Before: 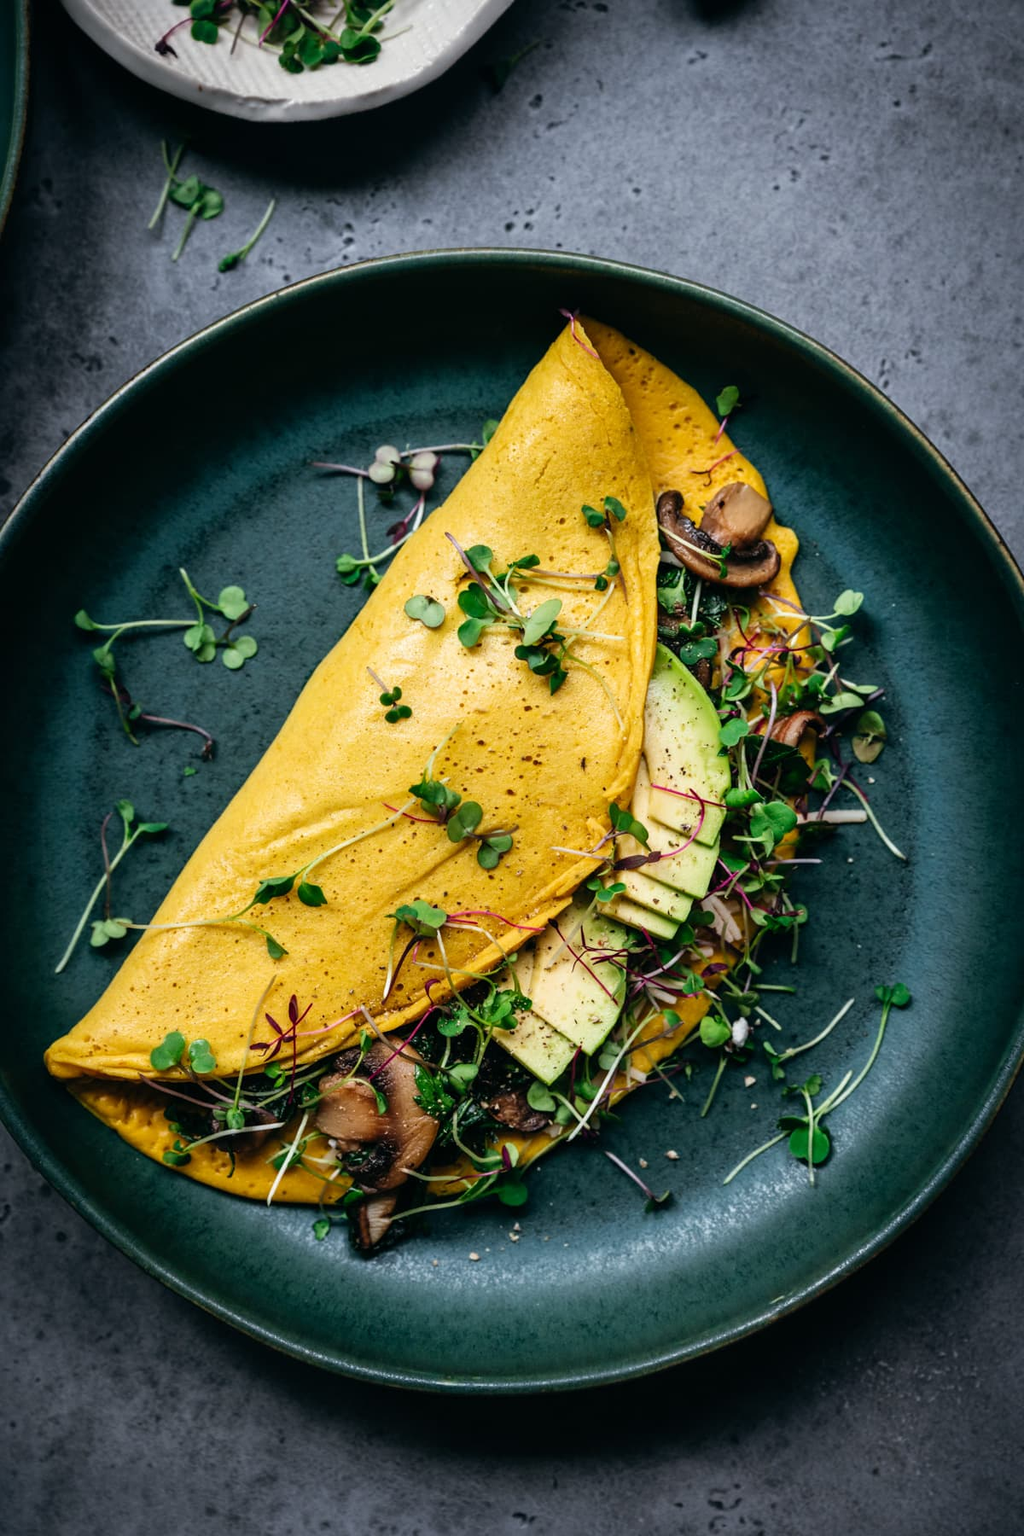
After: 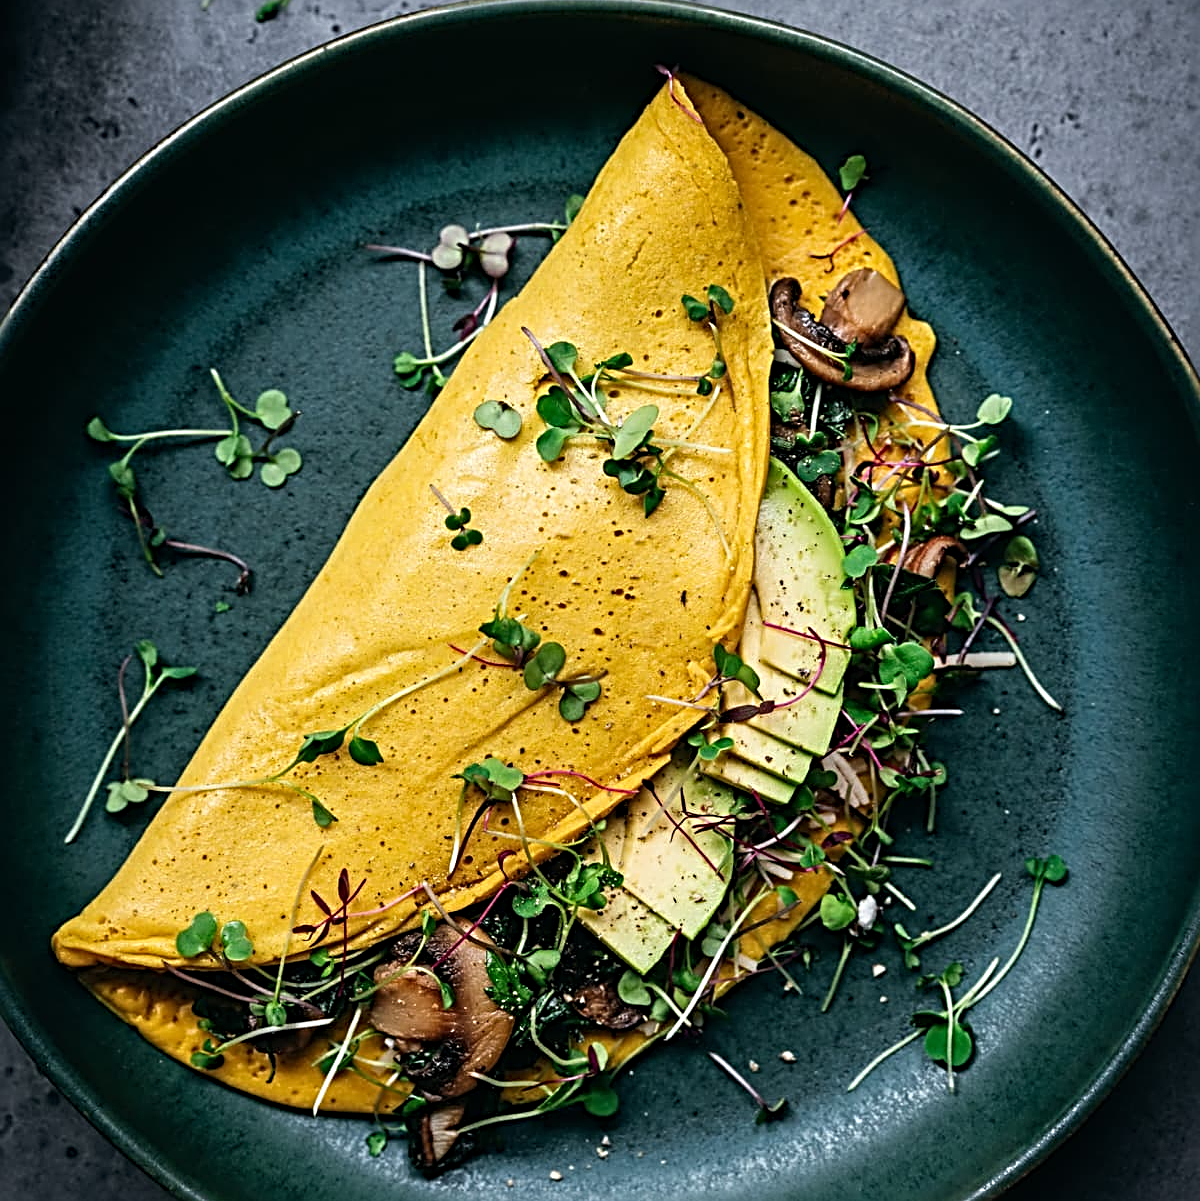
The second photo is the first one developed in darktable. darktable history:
crop: top 16.547%, bottom 16.687%
sharpen: radius 3.736, amount 0.928
